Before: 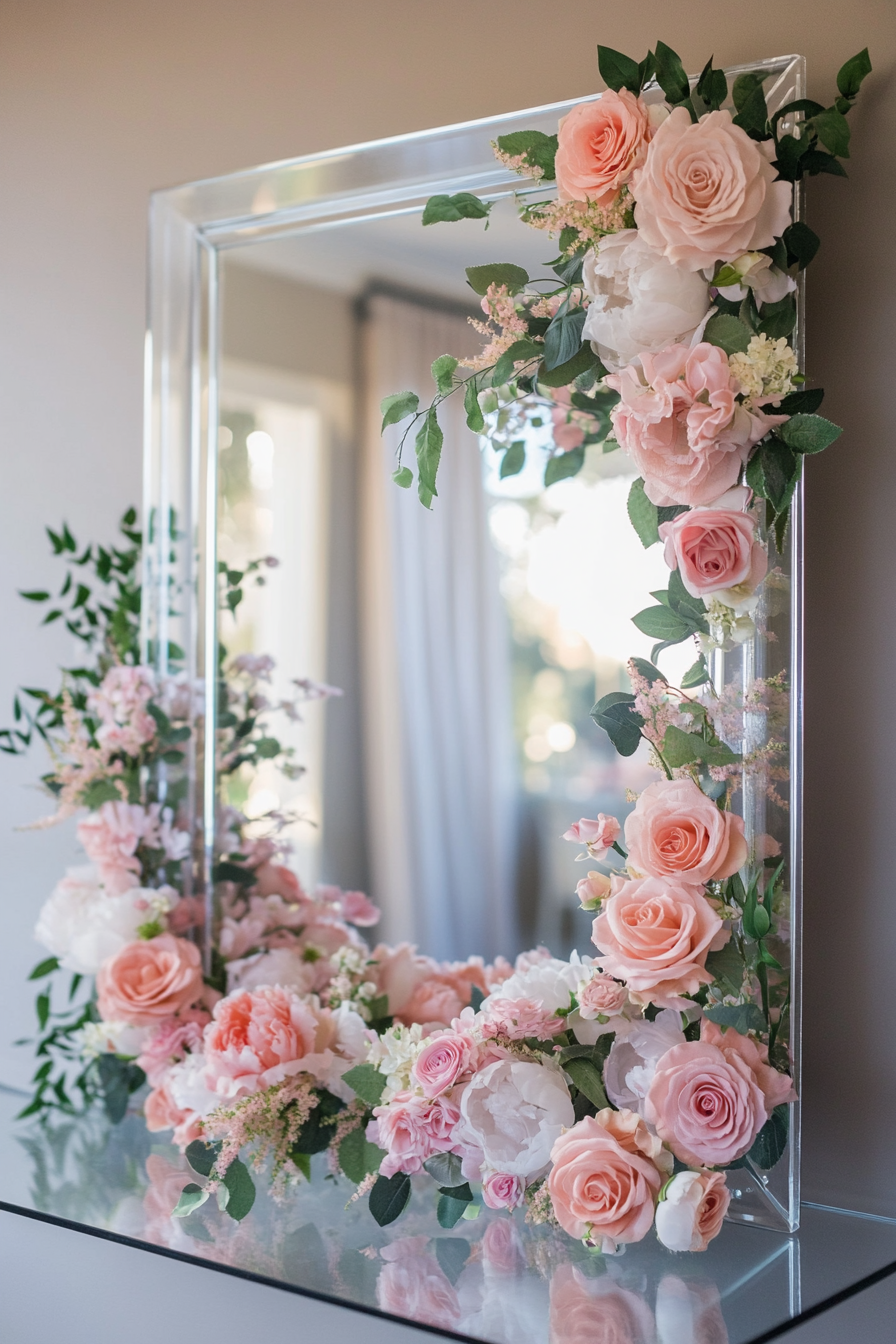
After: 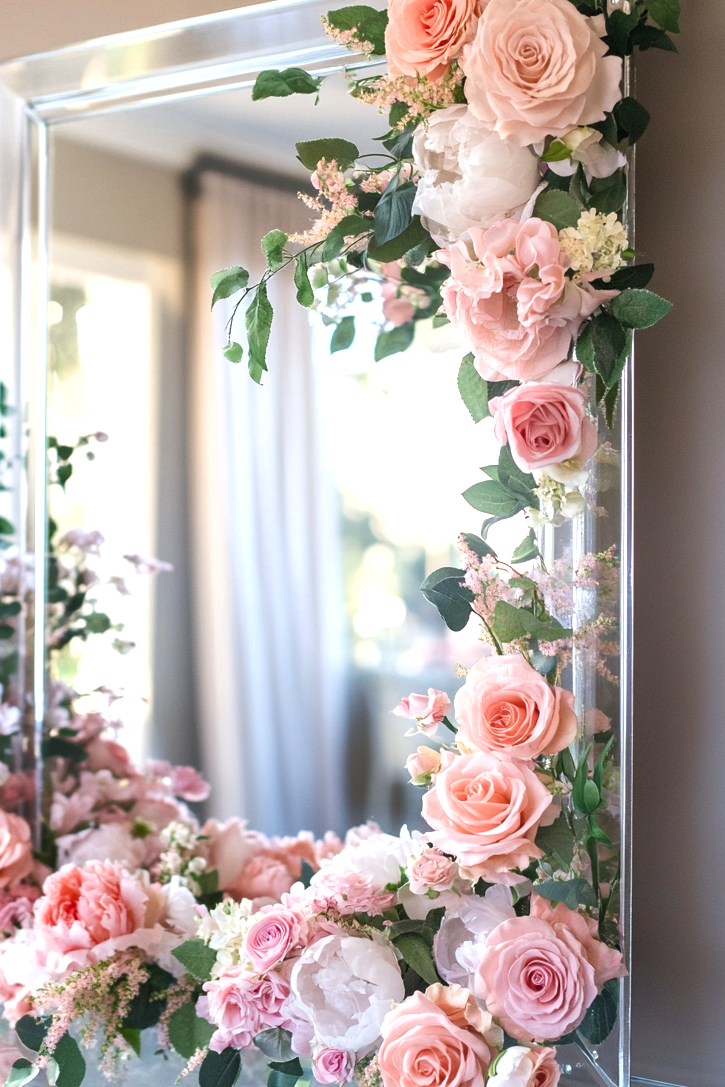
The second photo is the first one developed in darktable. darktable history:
shadows and highlights: radius 337.08, shadows 28.92, soften with gaussian
exposure: black level correction 0, exposure 0.703 EV, compensate exposure bias true, compensate highlight preservation false
crop: left 19.036%, top 9.354%, right 0.001%, bottom 9.758%
